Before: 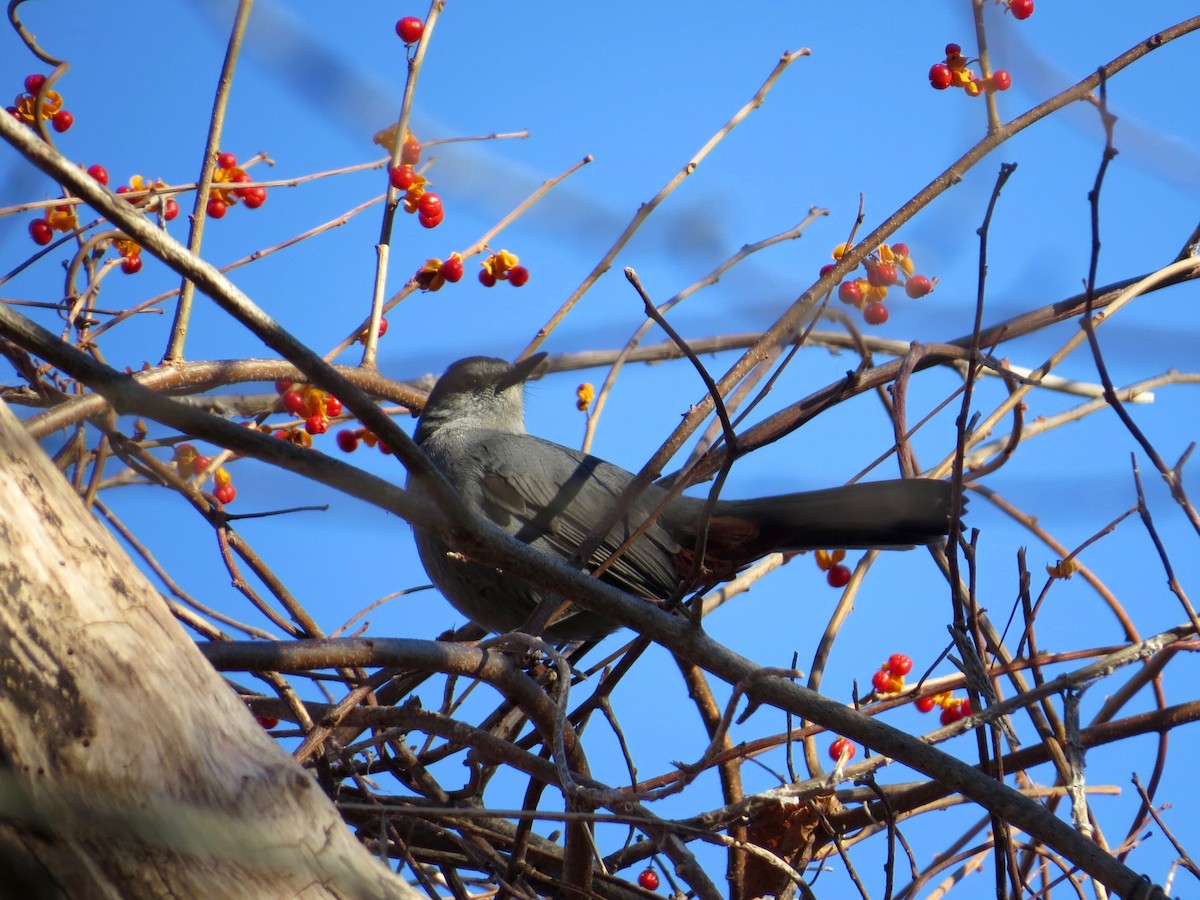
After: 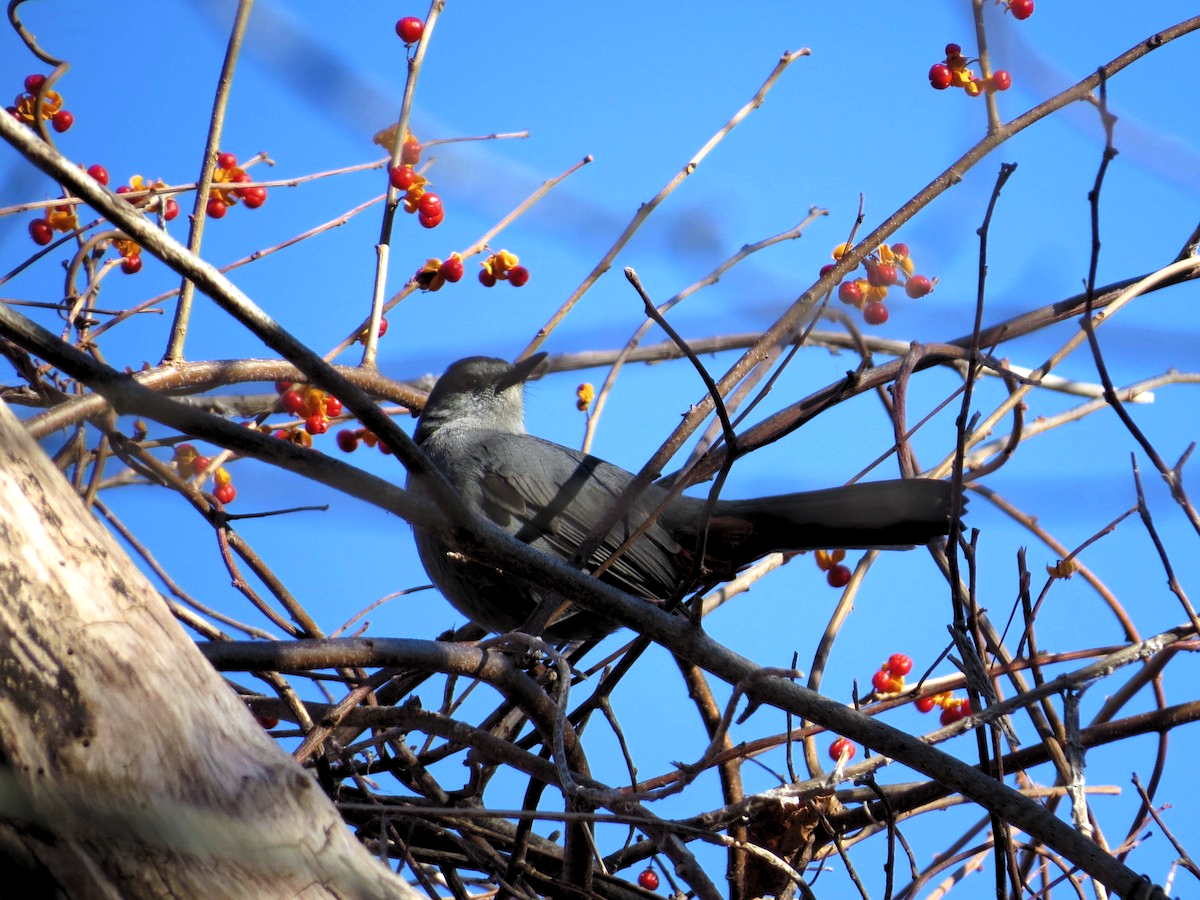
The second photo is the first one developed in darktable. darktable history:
exposure: exposure 0.019 EV, compensate highlight preservation false
color calibration: illuminant as shot in camera, x 0.358, y 0.373, temperature 4628.91 K, saturation algorithm version 1 (2020)
levels: levels [0.062, 0.494, 0.925]
